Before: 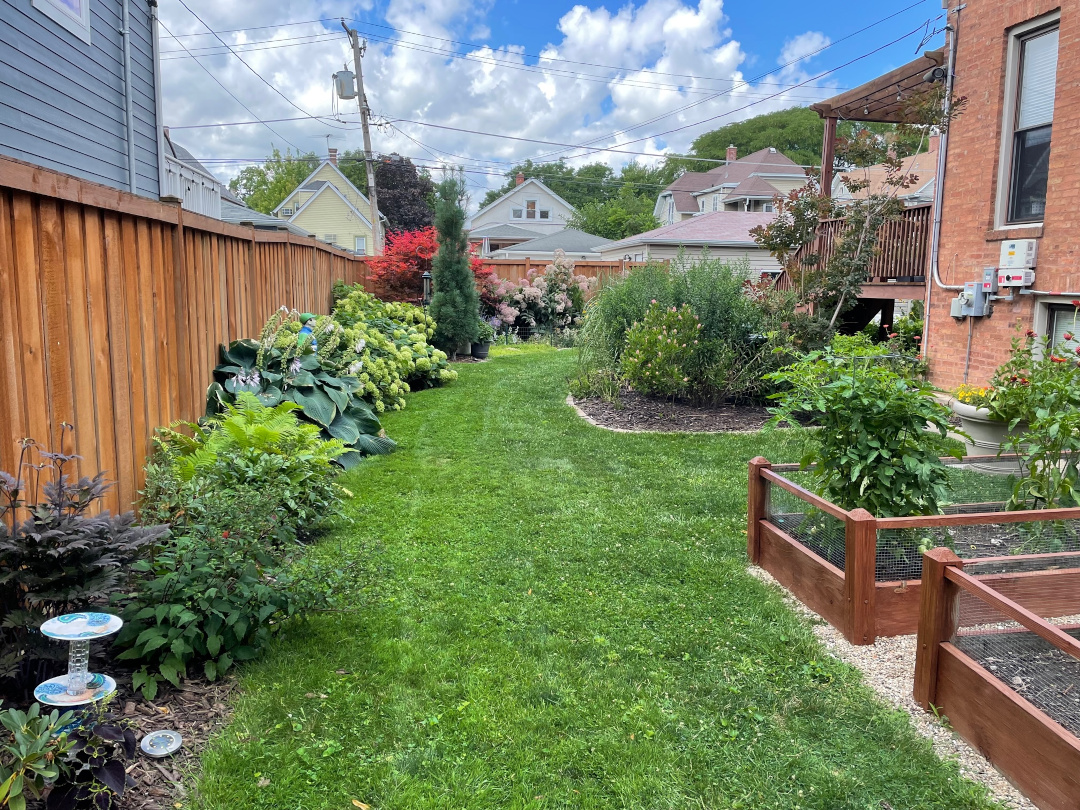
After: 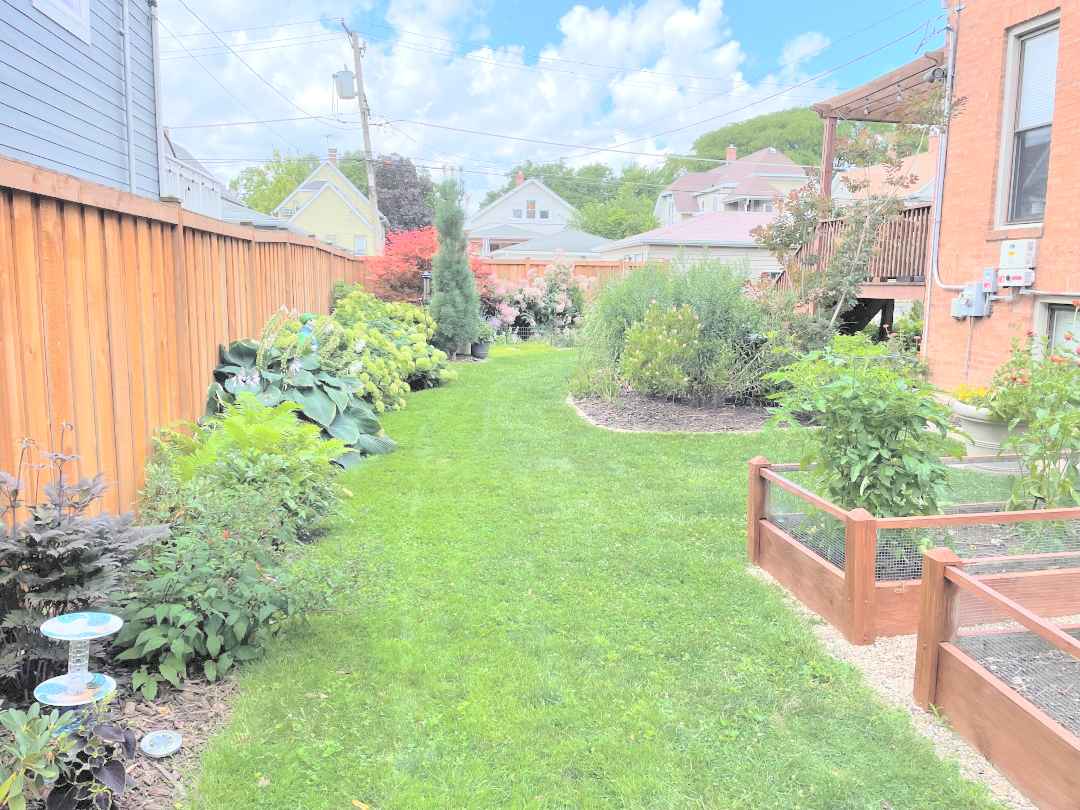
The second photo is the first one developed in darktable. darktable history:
contrast brightness saturation: brightness 0.982
